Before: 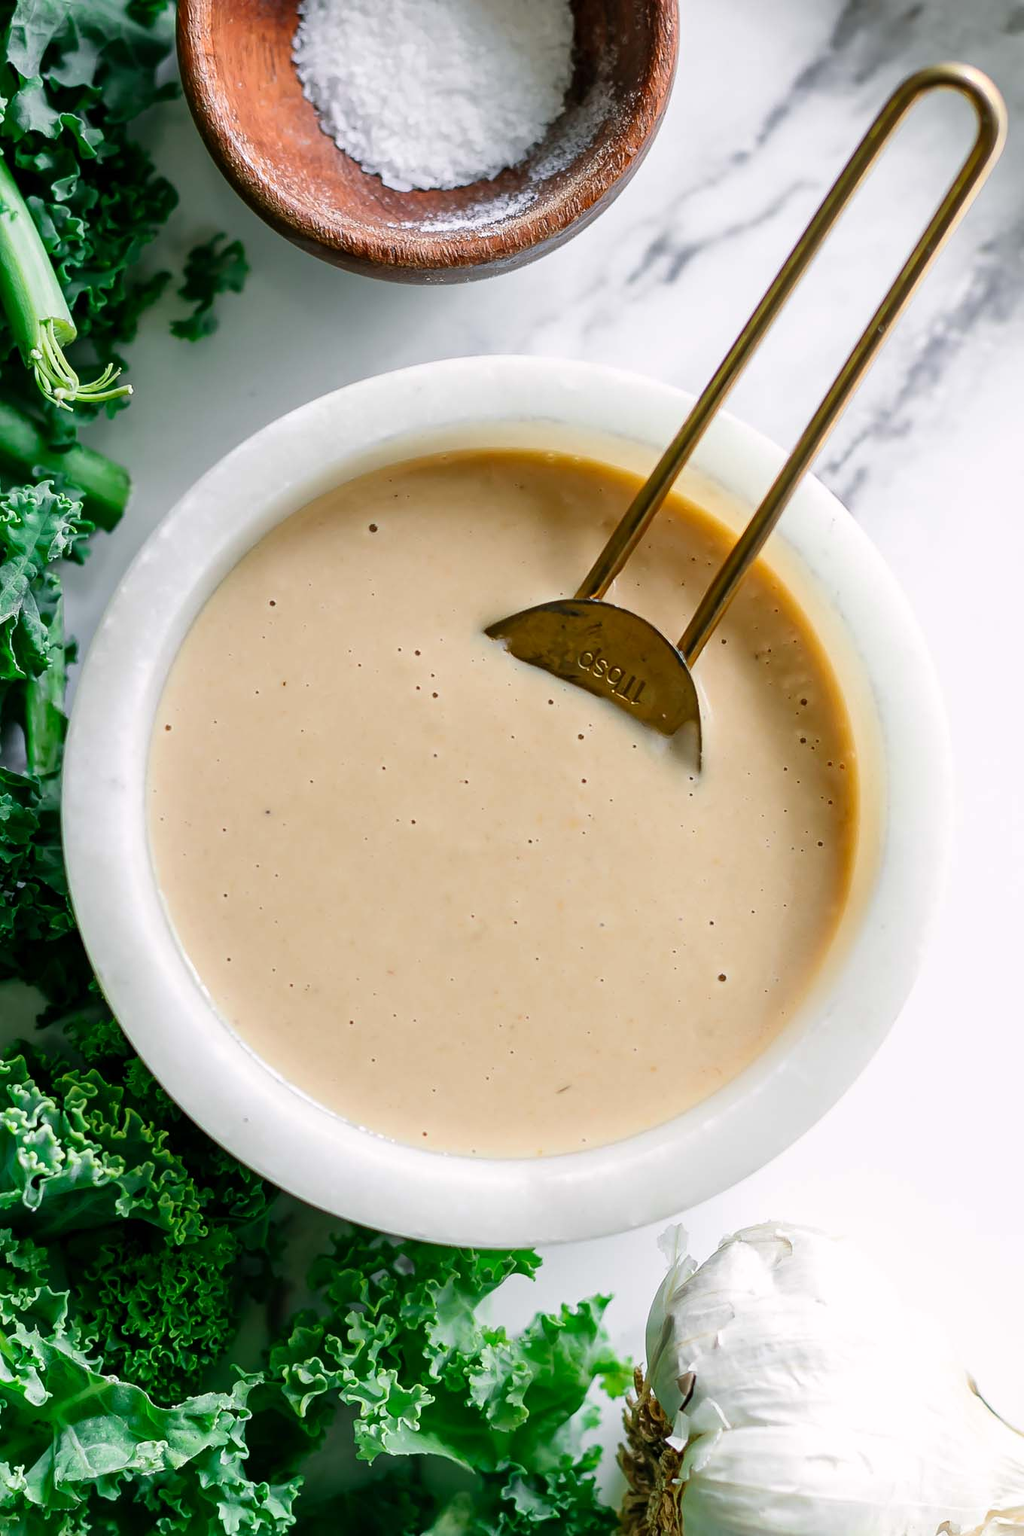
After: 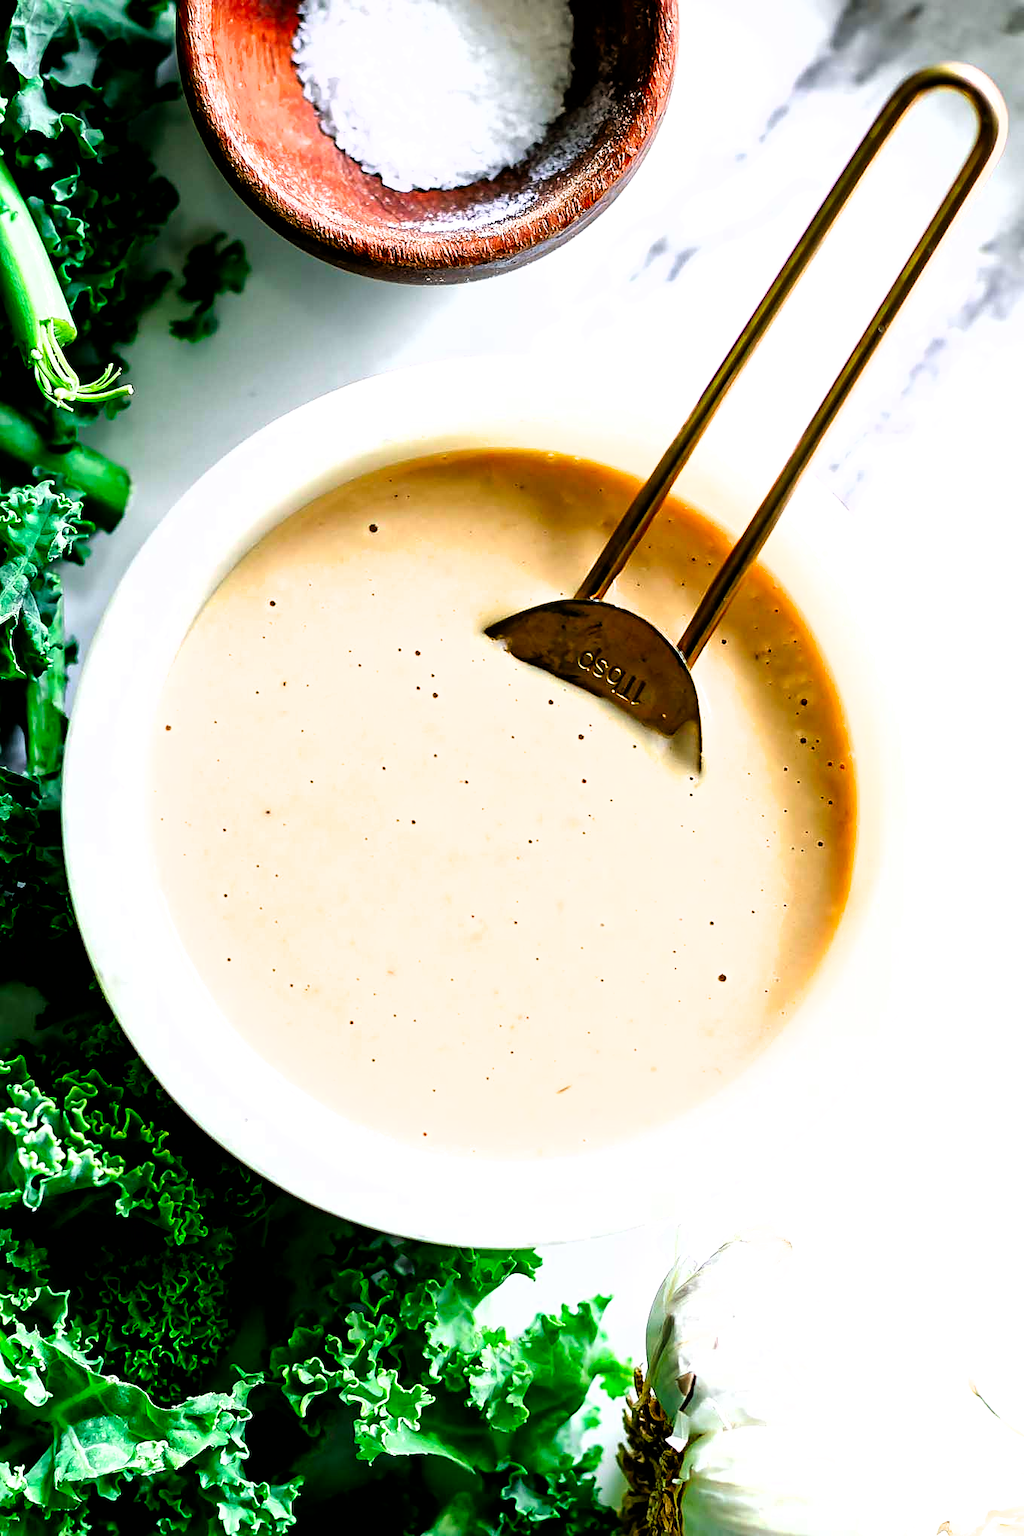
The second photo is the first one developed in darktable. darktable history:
filmic rgb: black relative exposure -8.22 EV, white relative exposure 2.21 EV, hardness 7.09, latitude 85.81%, contrast 1.702, highlights saturation mix -3.66%, shadows ↔ highlights balance -2.54%
exposure: exposure 0.131 EV, compensate exposure bias true, compensate highlight preservation false
color correction: highlights b* -0.058, saturation 1.81
sharpen: amount 0.215
